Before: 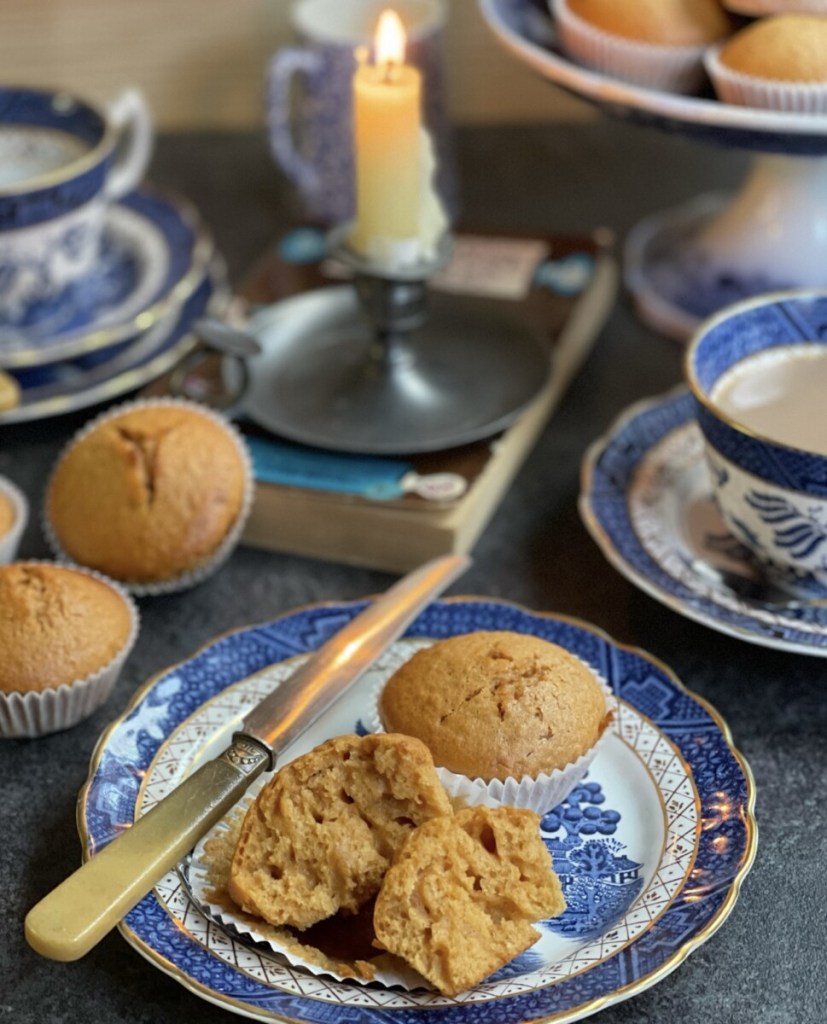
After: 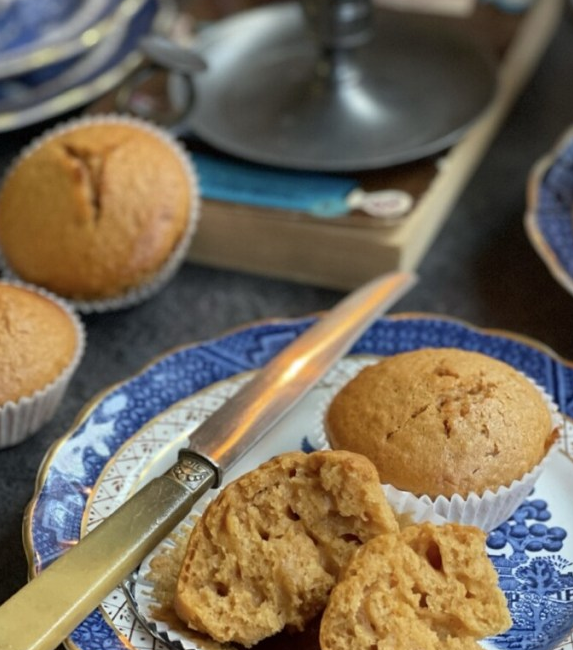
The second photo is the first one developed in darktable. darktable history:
crop: left 6.626%, top 27.643%, right 23.996%, bottom 8.817%
